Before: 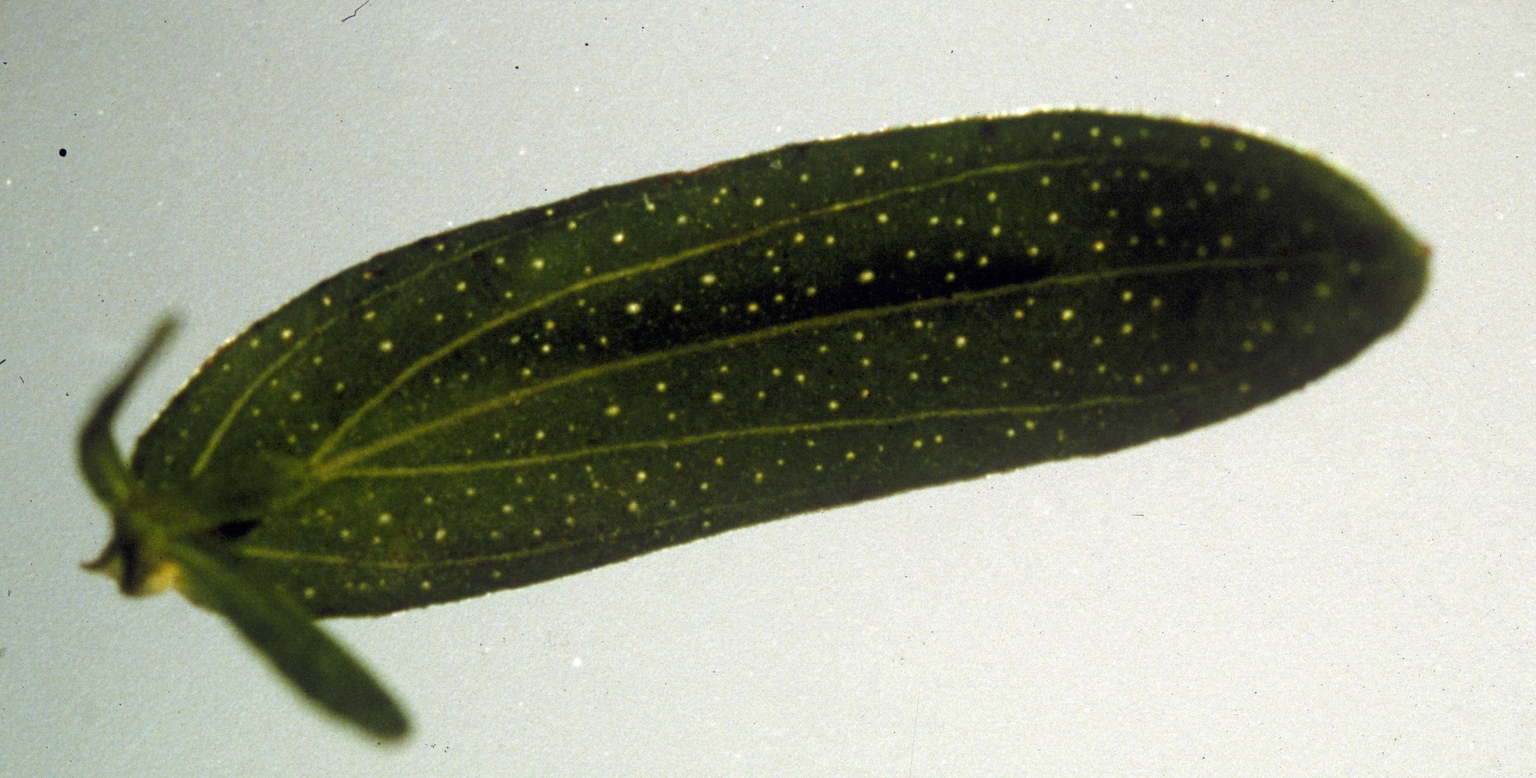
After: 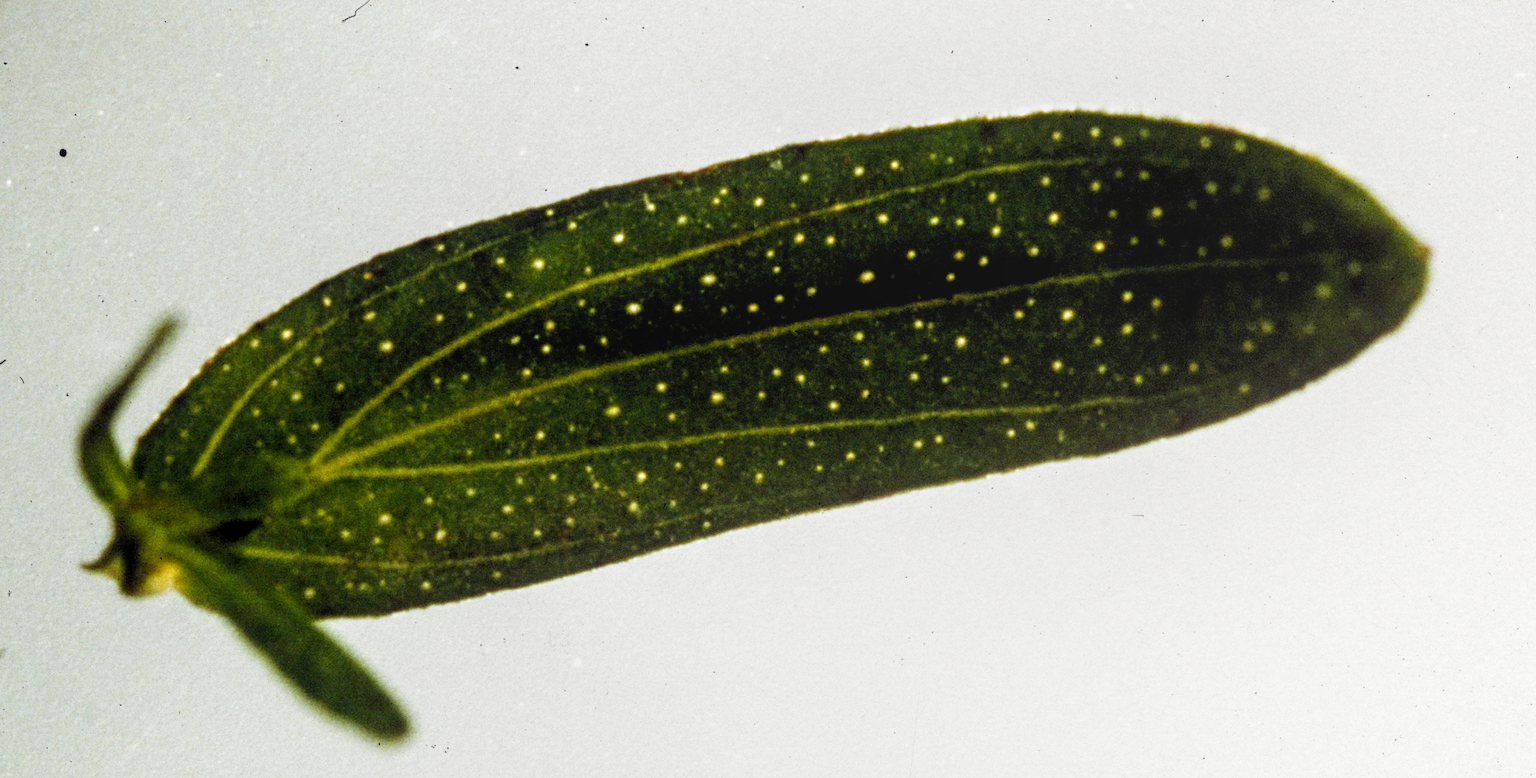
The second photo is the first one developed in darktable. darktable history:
local contrast: on, module defaults
white balance: red 1.009, blue 0.985
filmic rgb: middle gray luminance 12.74%, black relative exposure -10.13 EV, white relative exposure 3.47 EV, threshold 6 EV, target black luminance 0%, hardness 5.74, latitude 44.69%, contrast 1.221, highlights saturation mix 5%, shadows ↔ highlights balance 26.78%, add noise in highlights 0, preserve chrominance no, color science v3 (2019), use custom middle-gray values true, iterations of high-quality reconstruction 0, contrast in highlights soft, enable highlight reconstruction true
